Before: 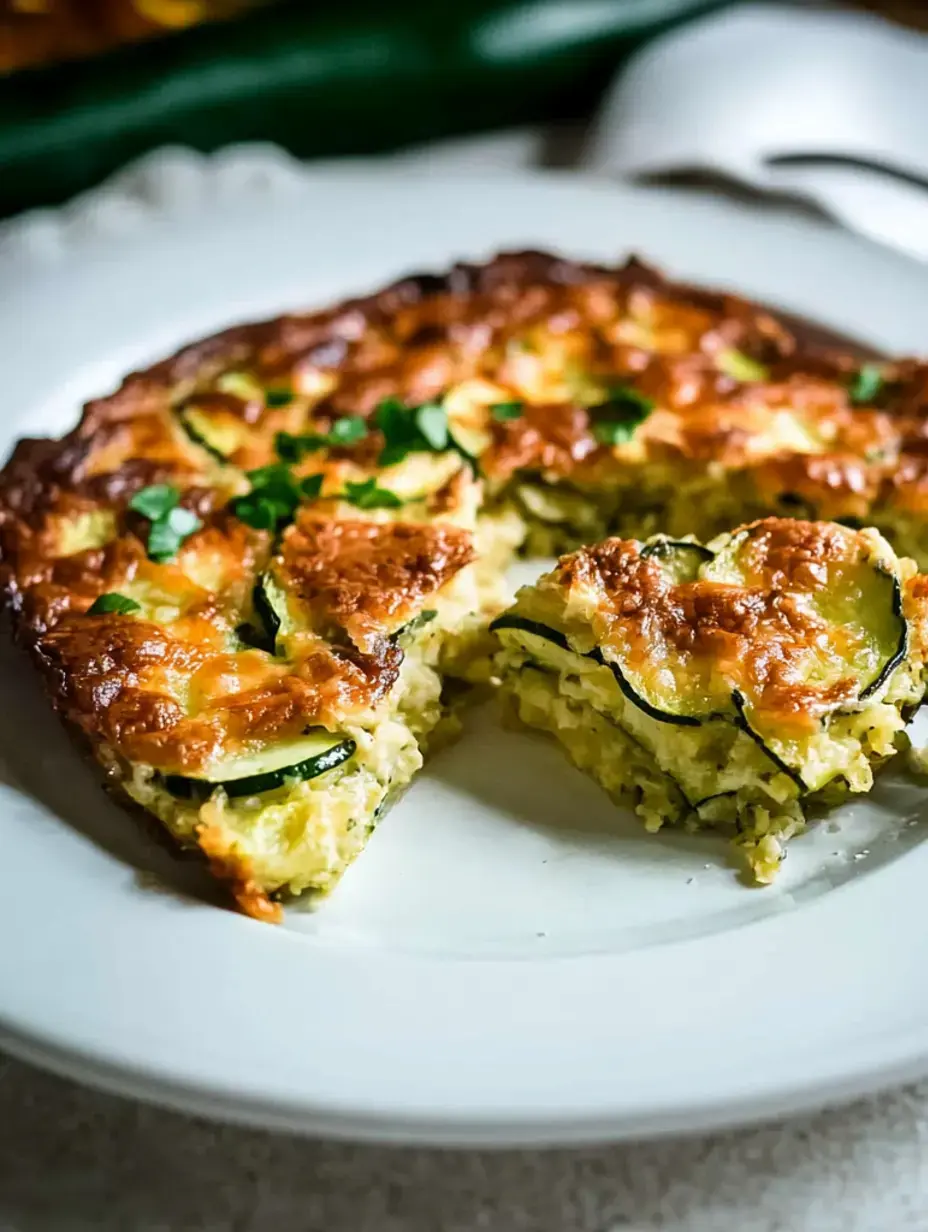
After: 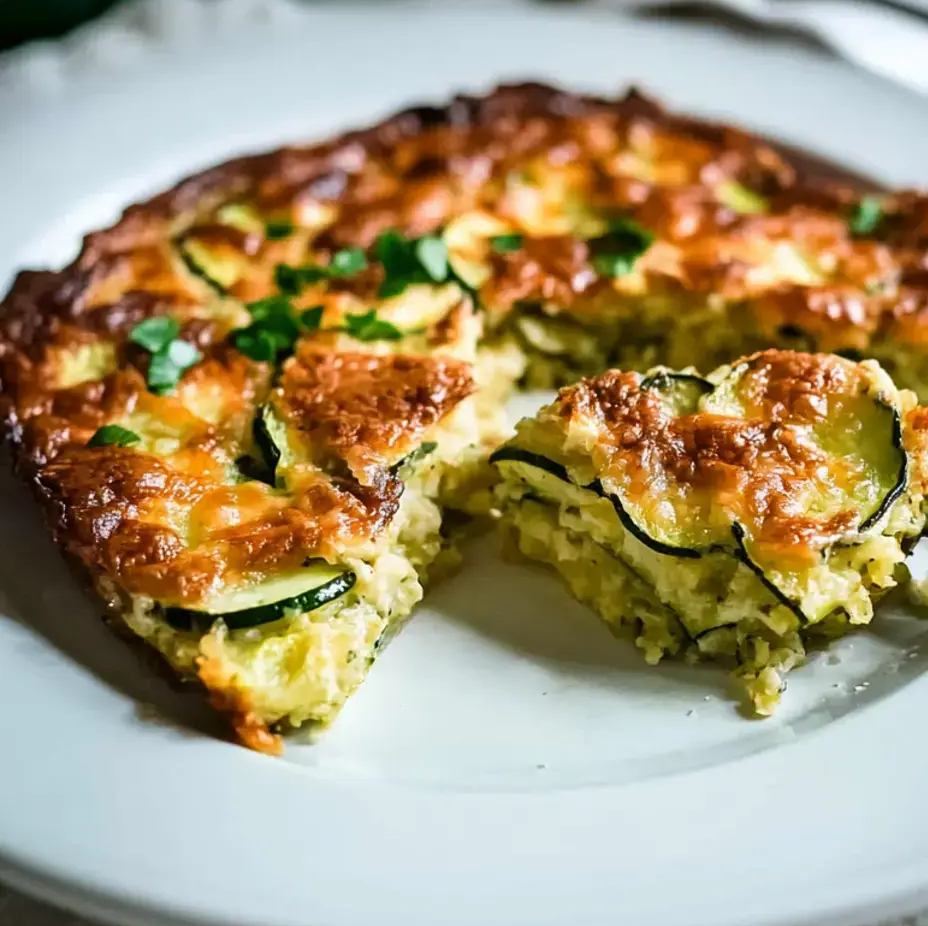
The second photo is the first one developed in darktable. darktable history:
crop: top 13.704%, bottom 11.066%
